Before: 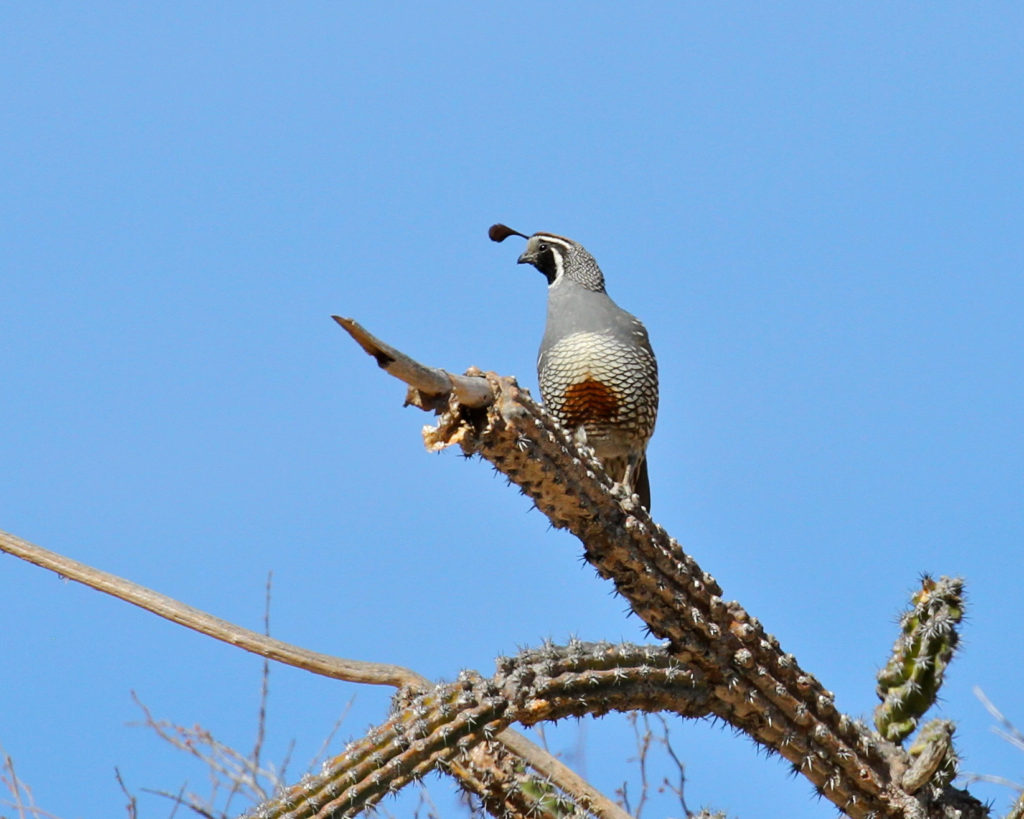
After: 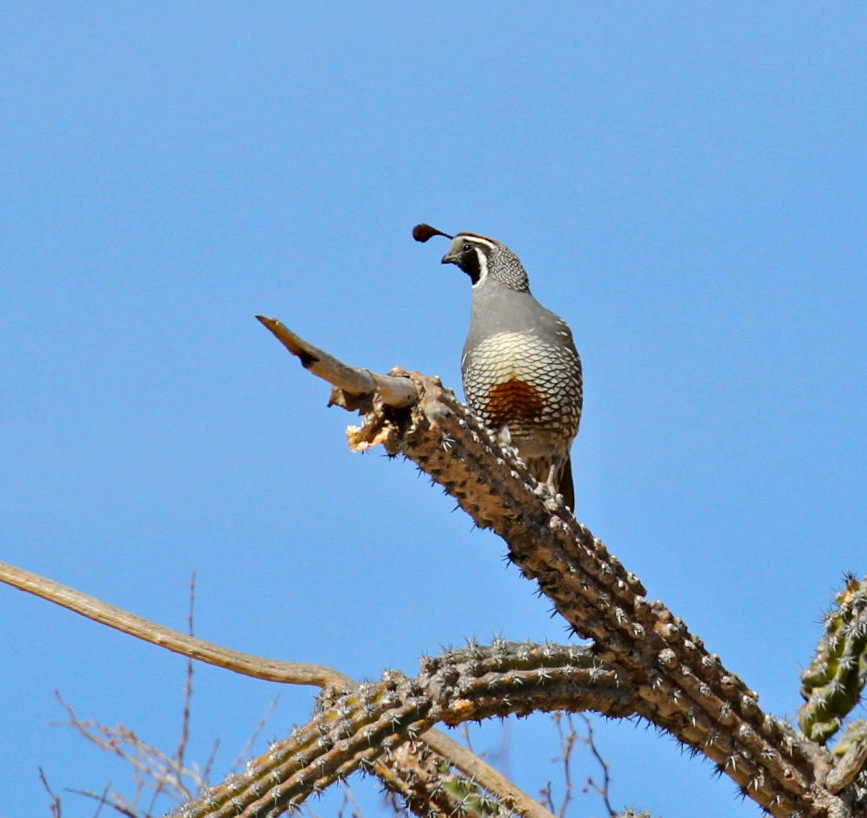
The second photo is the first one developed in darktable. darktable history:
crop: left 7.438%, right 7.87%
haze removal: compatibility mode true, adaptive false
